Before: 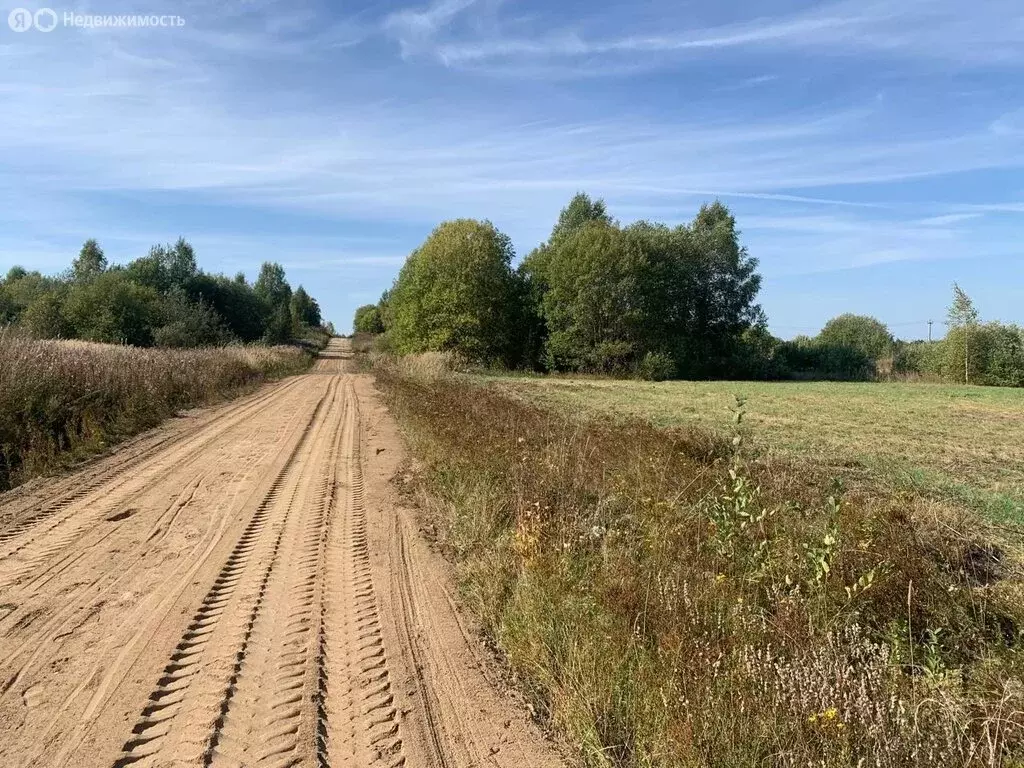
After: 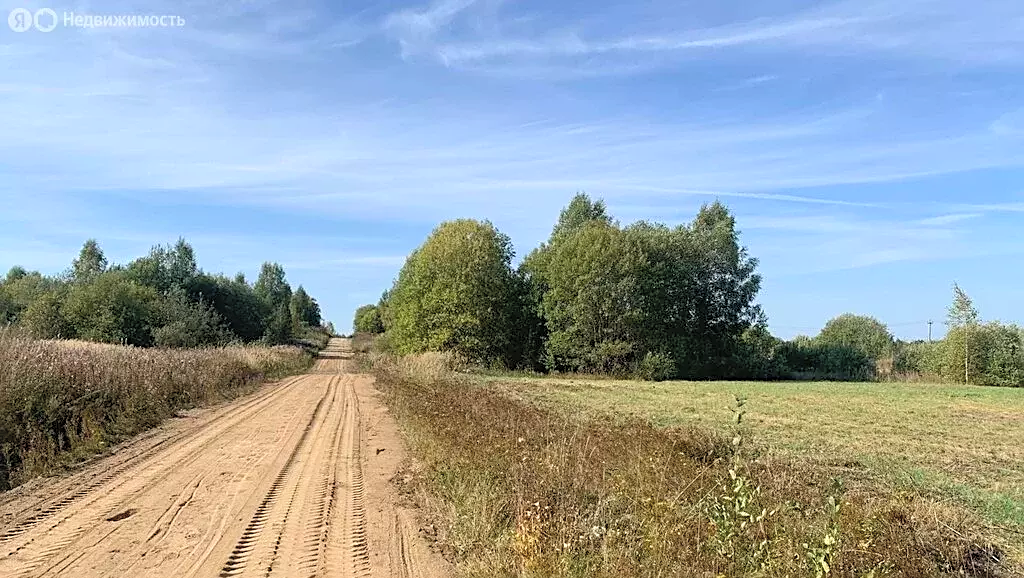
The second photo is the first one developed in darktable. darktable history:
color balance rgb: perceptual saturation grading › global saturation 0.907%, global vibrance 20%
contrast brightness saturation: brightness 0.145
crop: bottom 24.668%
sharpen: on, module defaults
